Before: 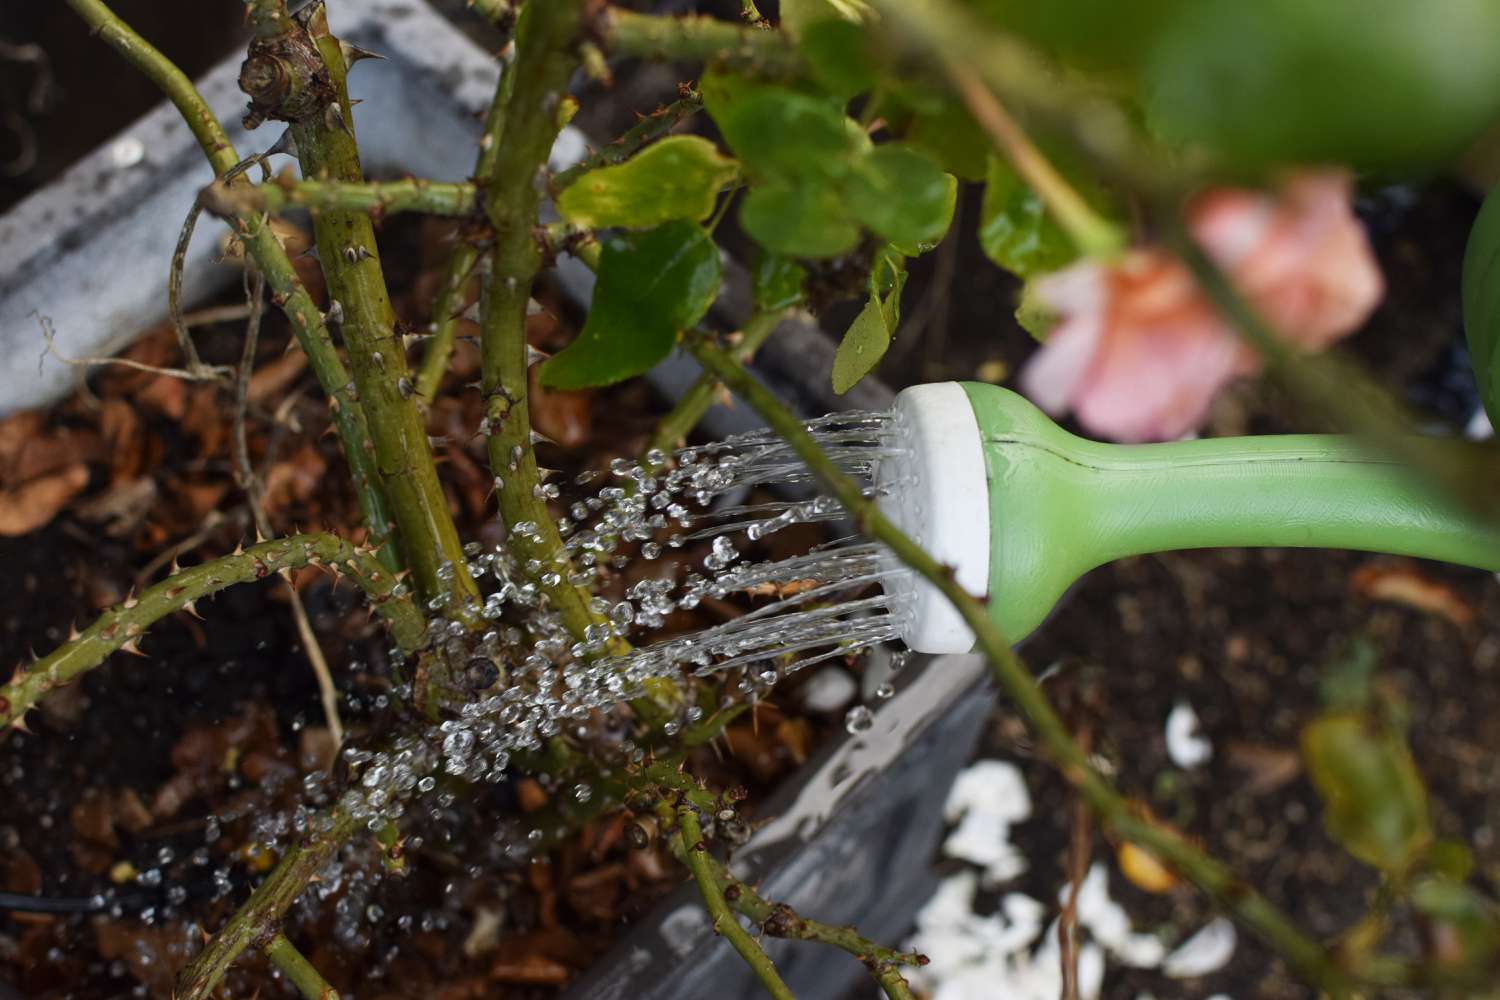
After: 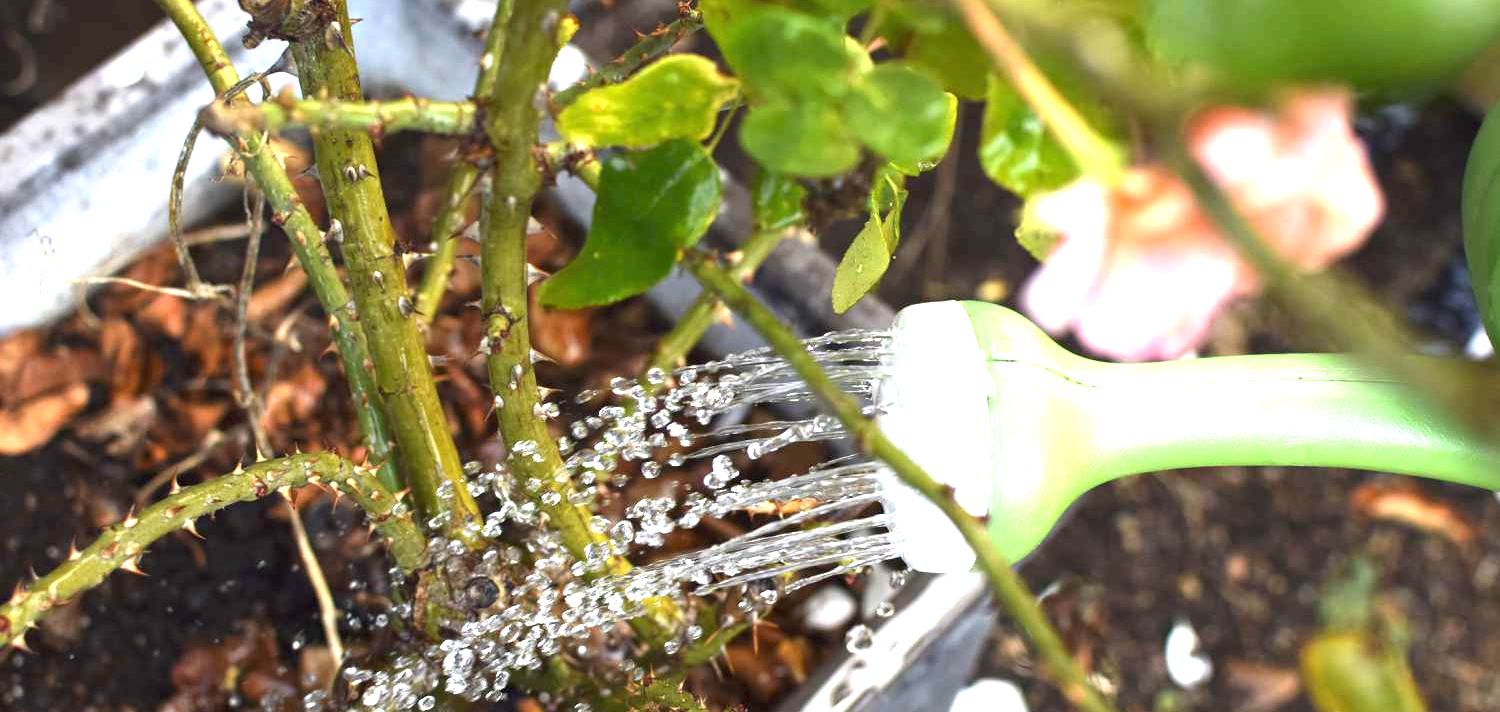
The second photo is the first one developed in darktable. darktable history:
exposure: black level correction 0, exposure 1.901 EV, compensate exposure bias true, compensate highlight preservation false
crop and rotate: top 8.155%, bottom 20.56%
